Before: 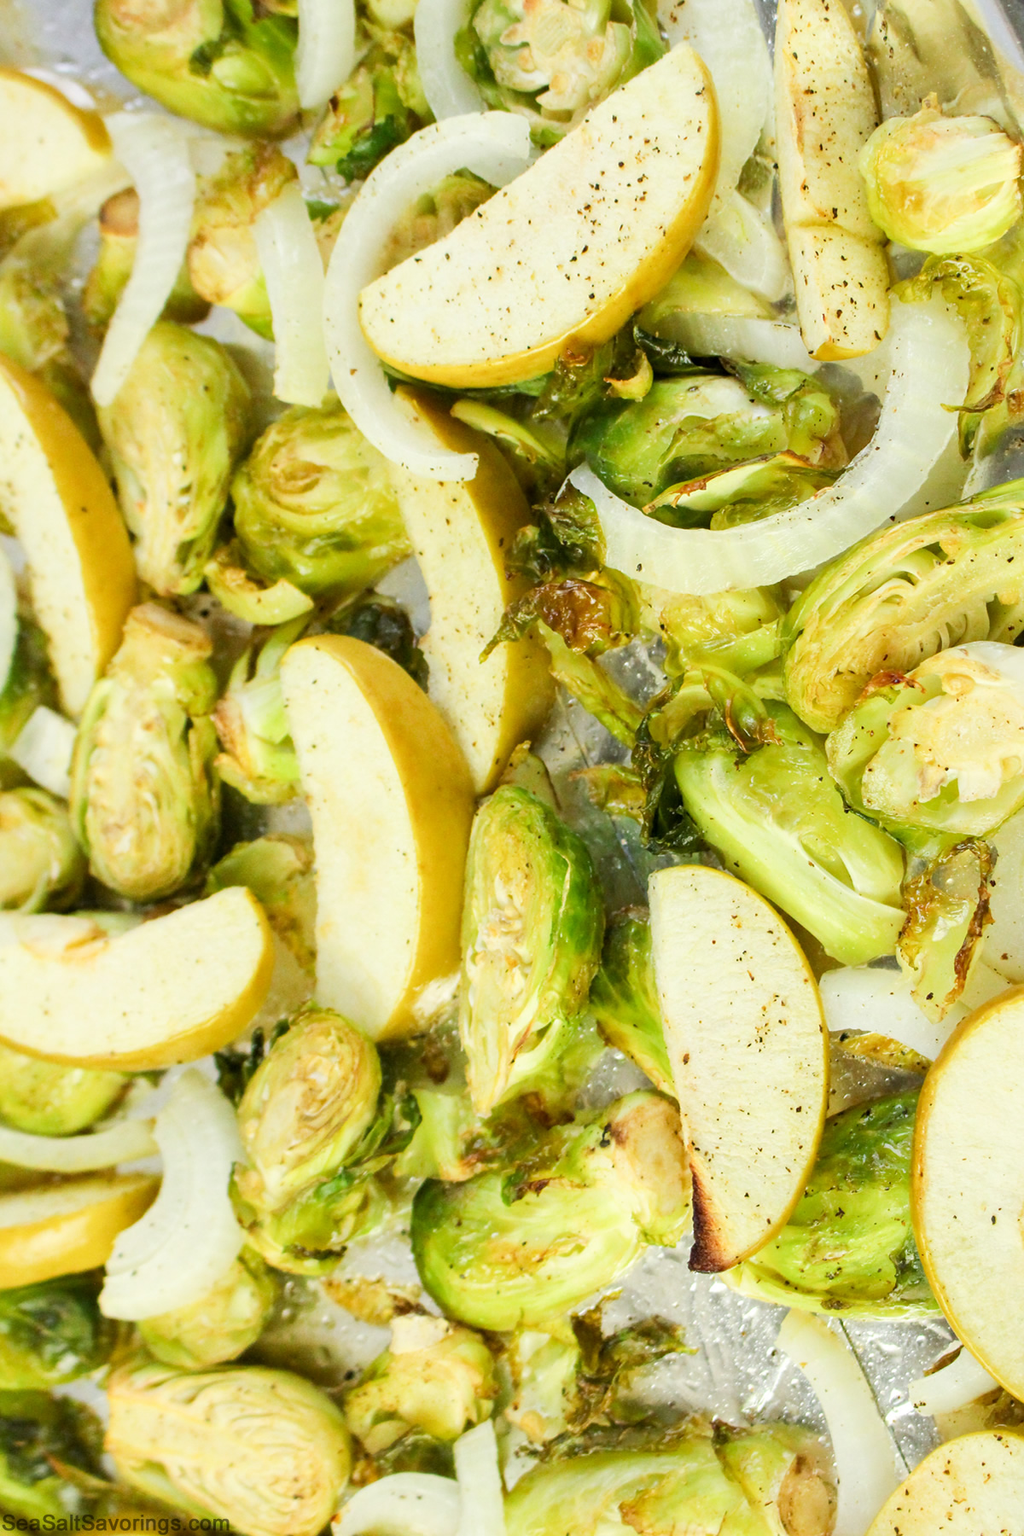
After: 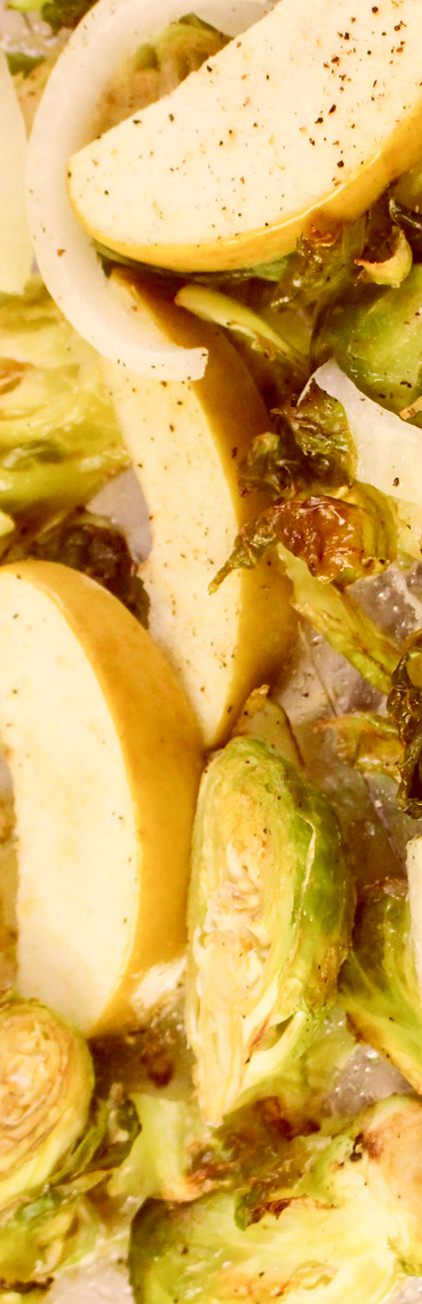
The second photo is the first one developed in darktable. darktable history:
crop and rotate: left 29.476%, top 10.214%, right 35.32%, bottom 17.333%
color correction: highlights a* 9.03, highlights b* 8.71, shadows a* 40, shadows b* 40, saturation 0.8
